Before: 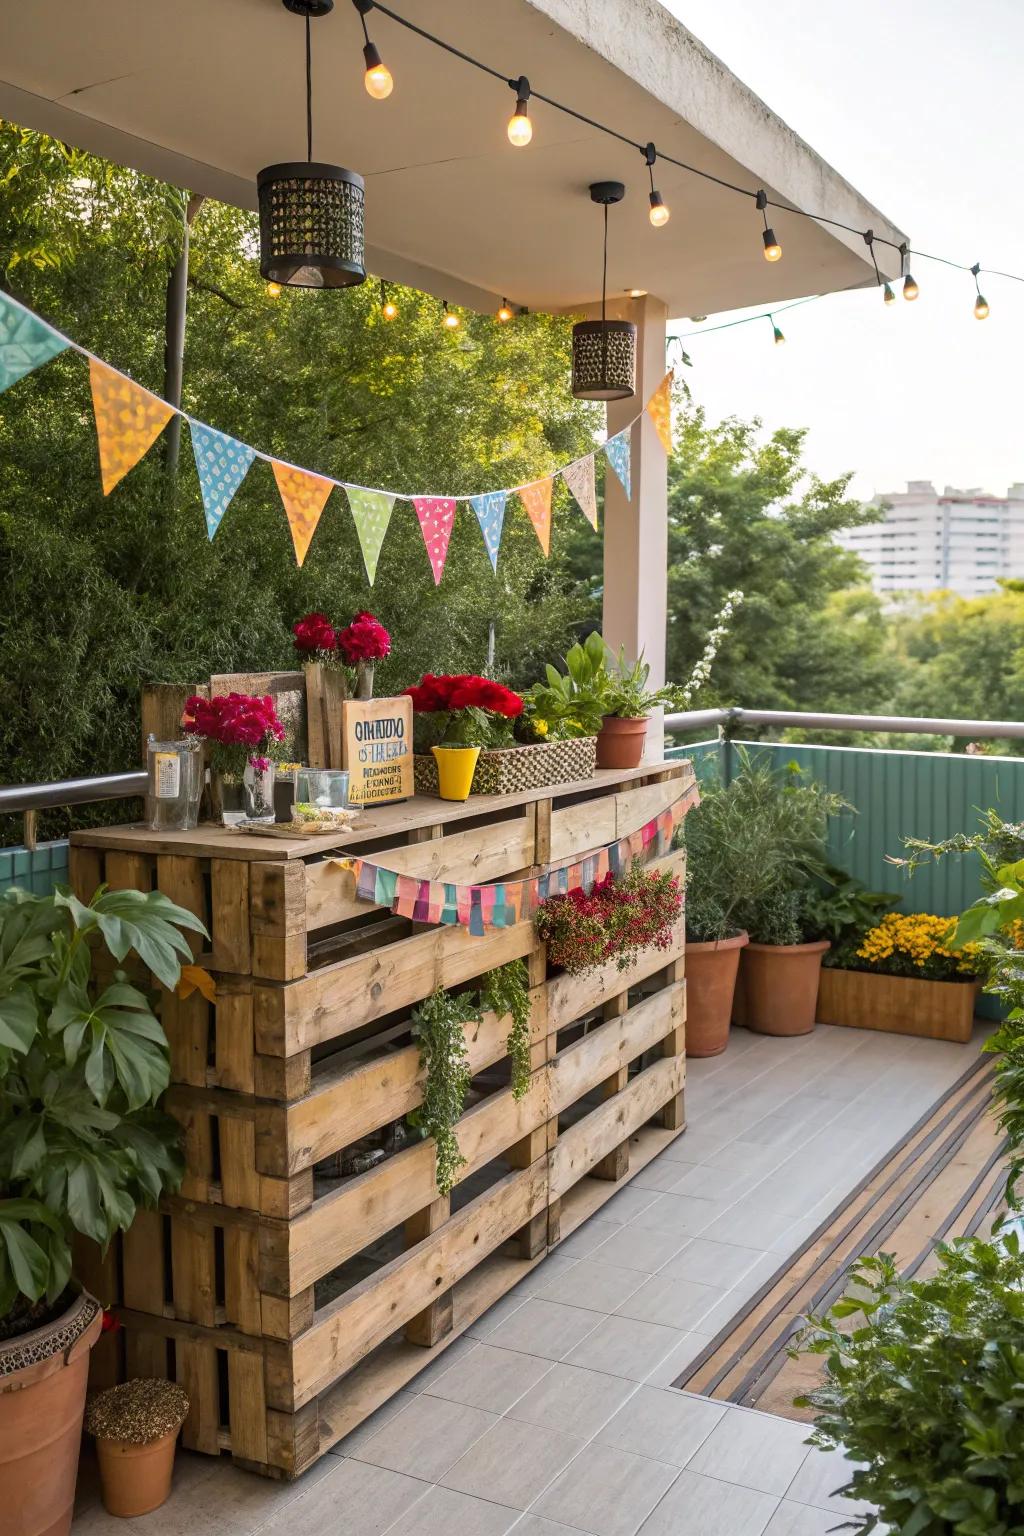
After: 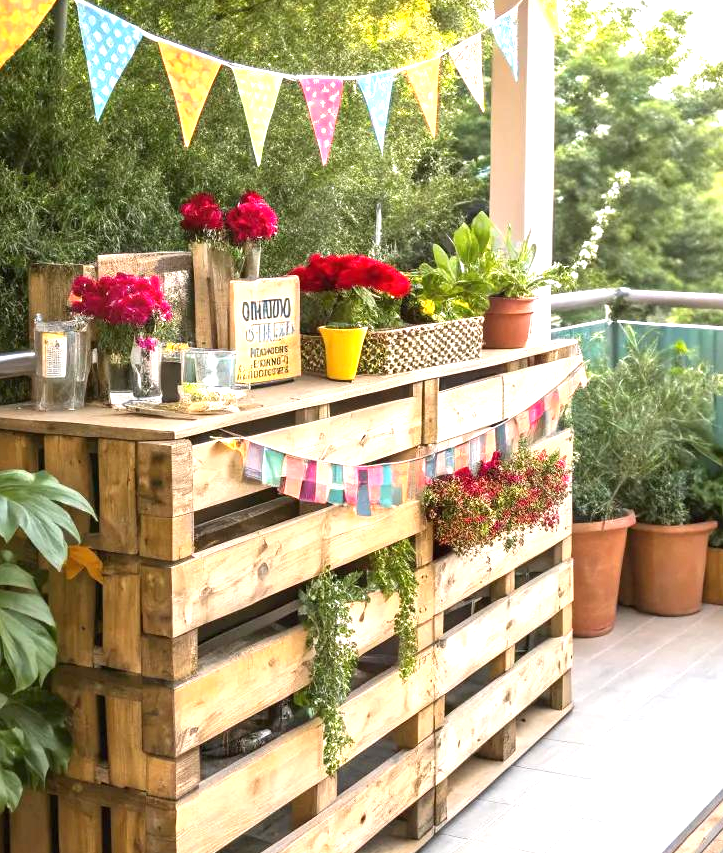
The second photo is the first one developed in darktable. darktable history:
crop: left 11.096%, top 27.36%, right 18.233%, bottom 17.062%
exposure: black level correction 0, exposure 1.294 EV, compensate highlight preservation false
